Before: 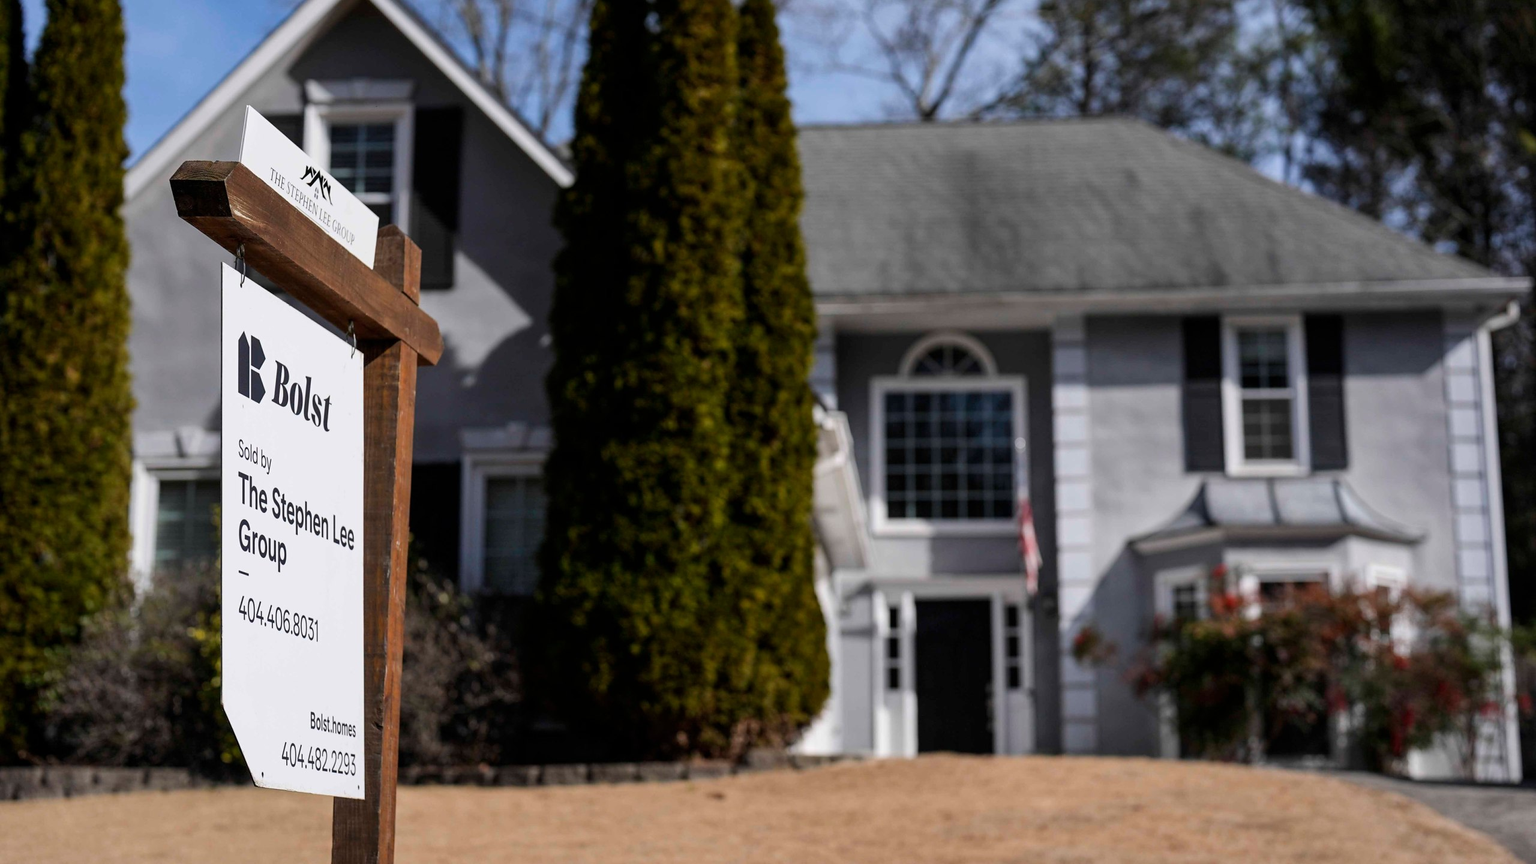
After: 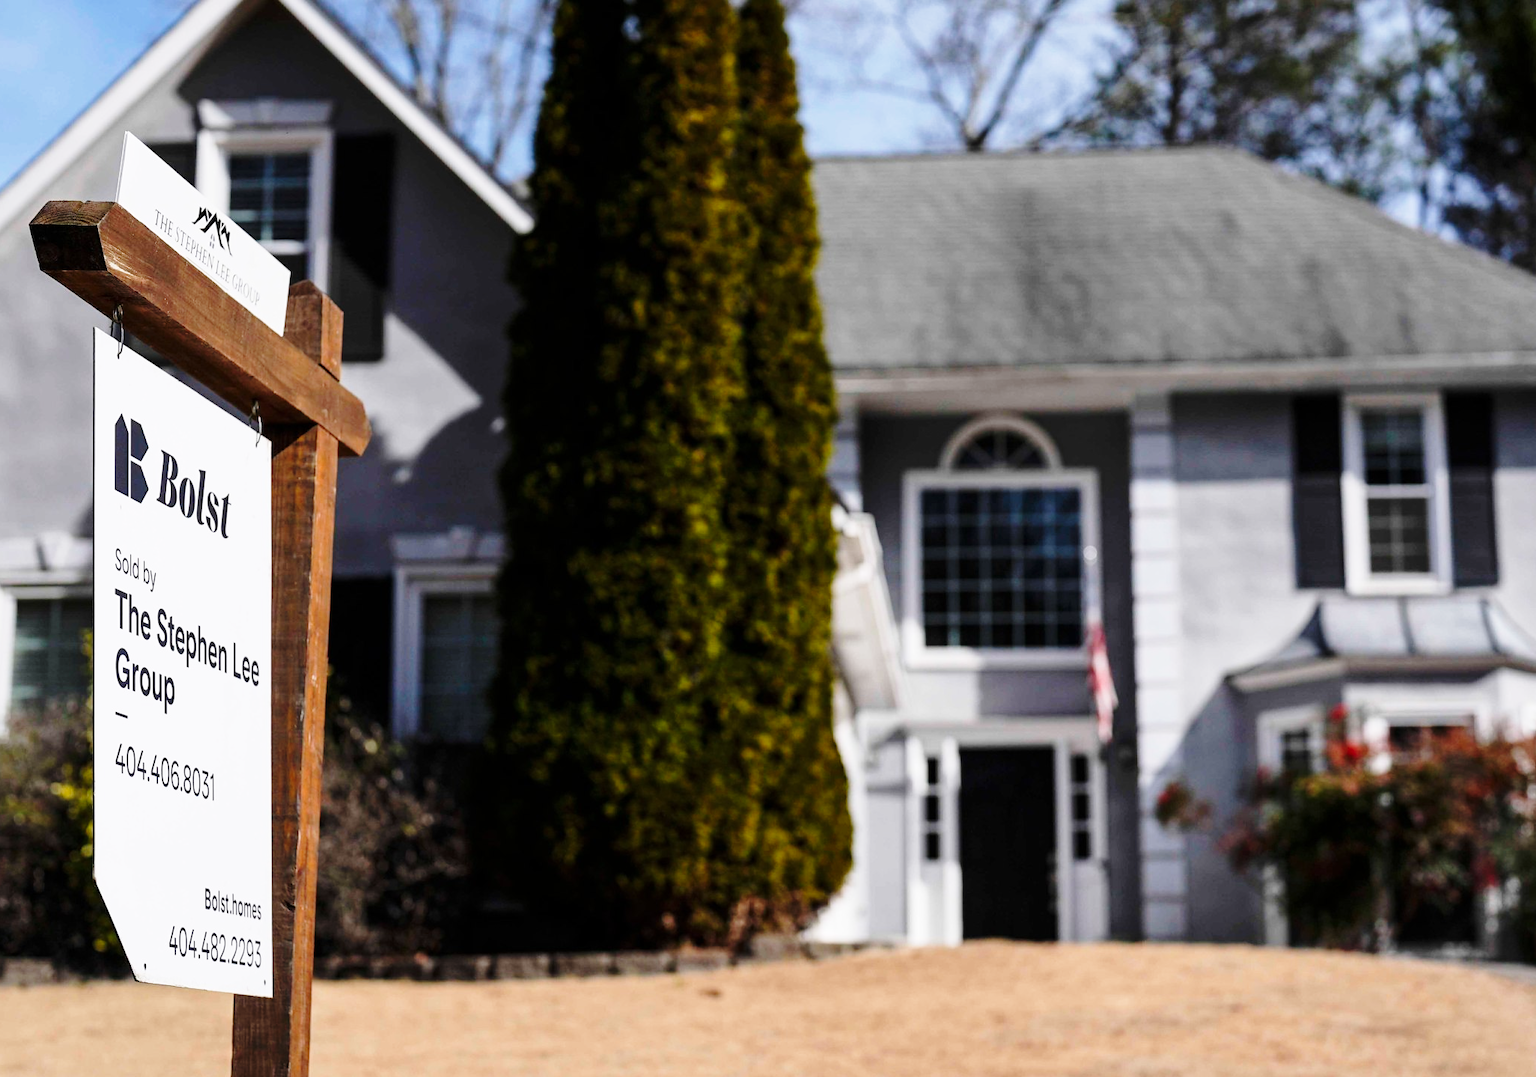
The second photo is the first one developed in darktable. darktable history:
crop and rotate: left 9.545%, right 10.284%
base curve: curves: ch0 [(0, 0) (0.028, 0.03) (0.121, 0.232) (0.46, 0.748) (0.859, 0.968) (1, 1)], preserve colors none
